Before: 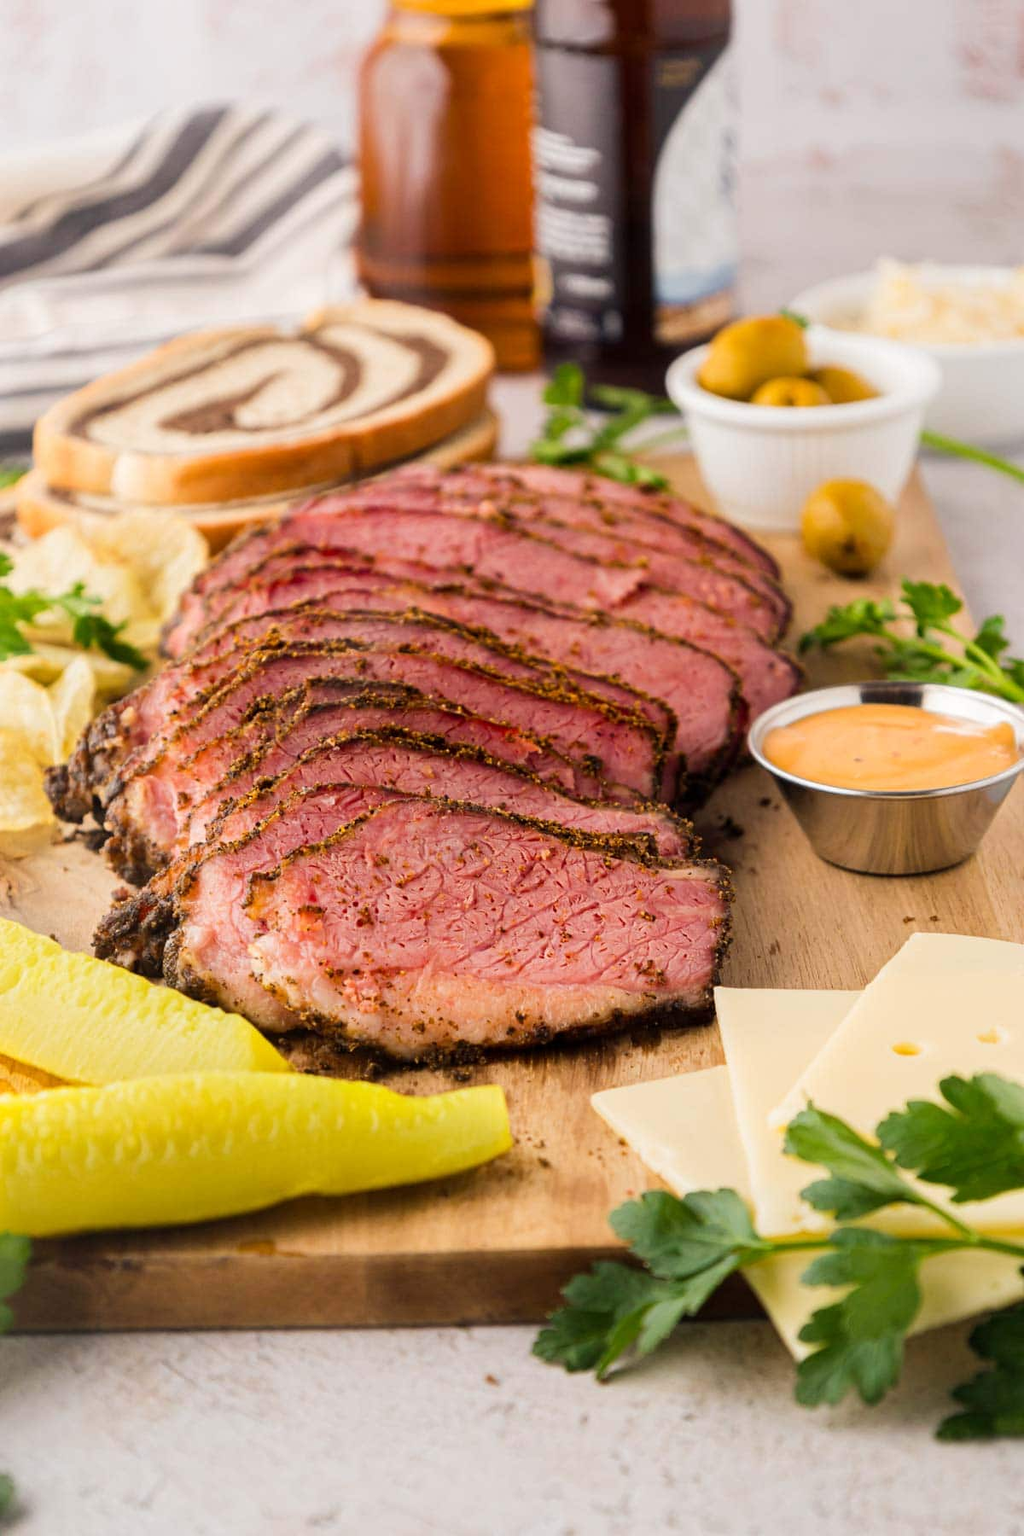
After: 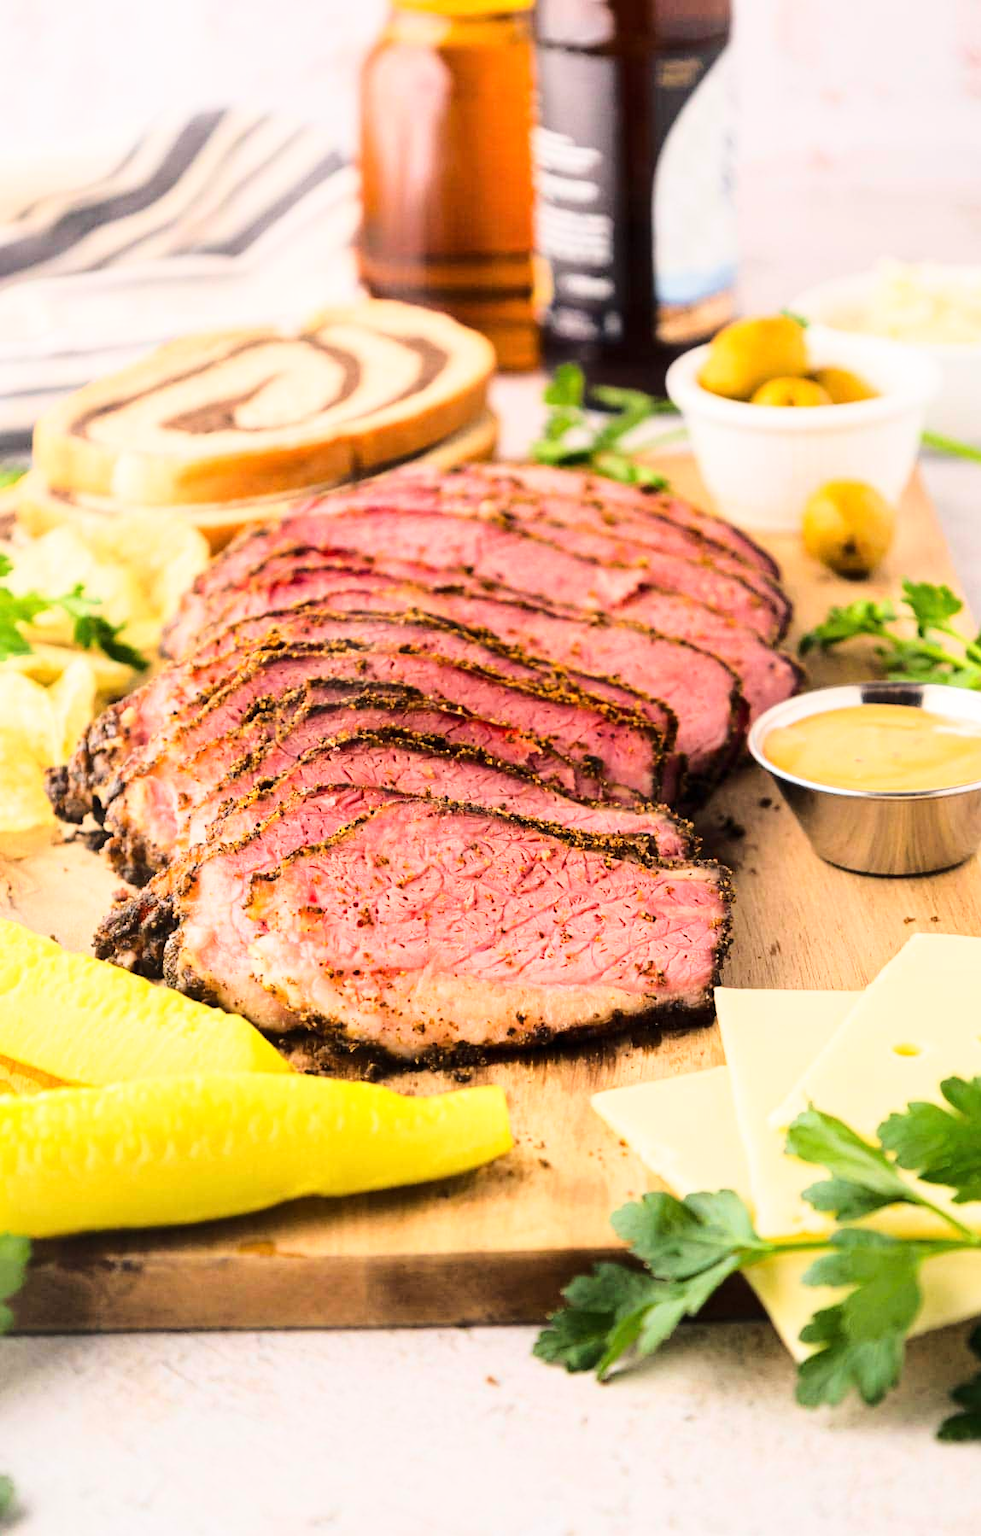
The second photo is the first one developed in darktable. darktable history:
crop: right 4.126%, bottom 0.031%
base curve: curves: ch0 [(0, 0) (0.032, 0.037) (0.105, 0.228) (0.435, 0.76) (0.856, 0.983) (1, 1)]
